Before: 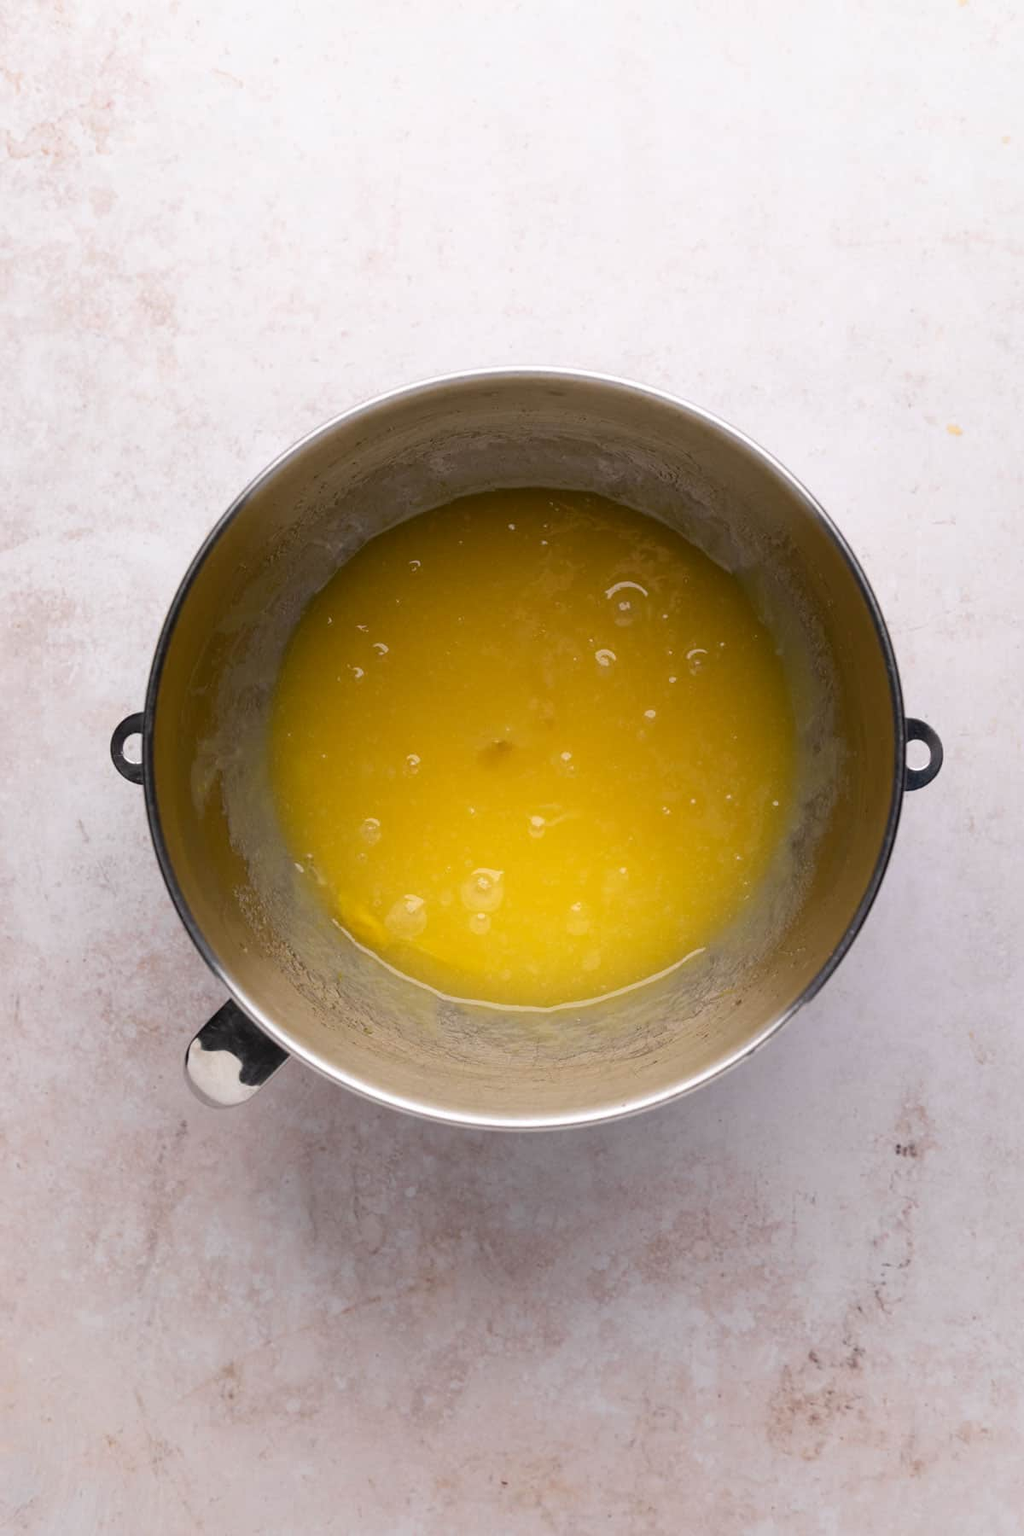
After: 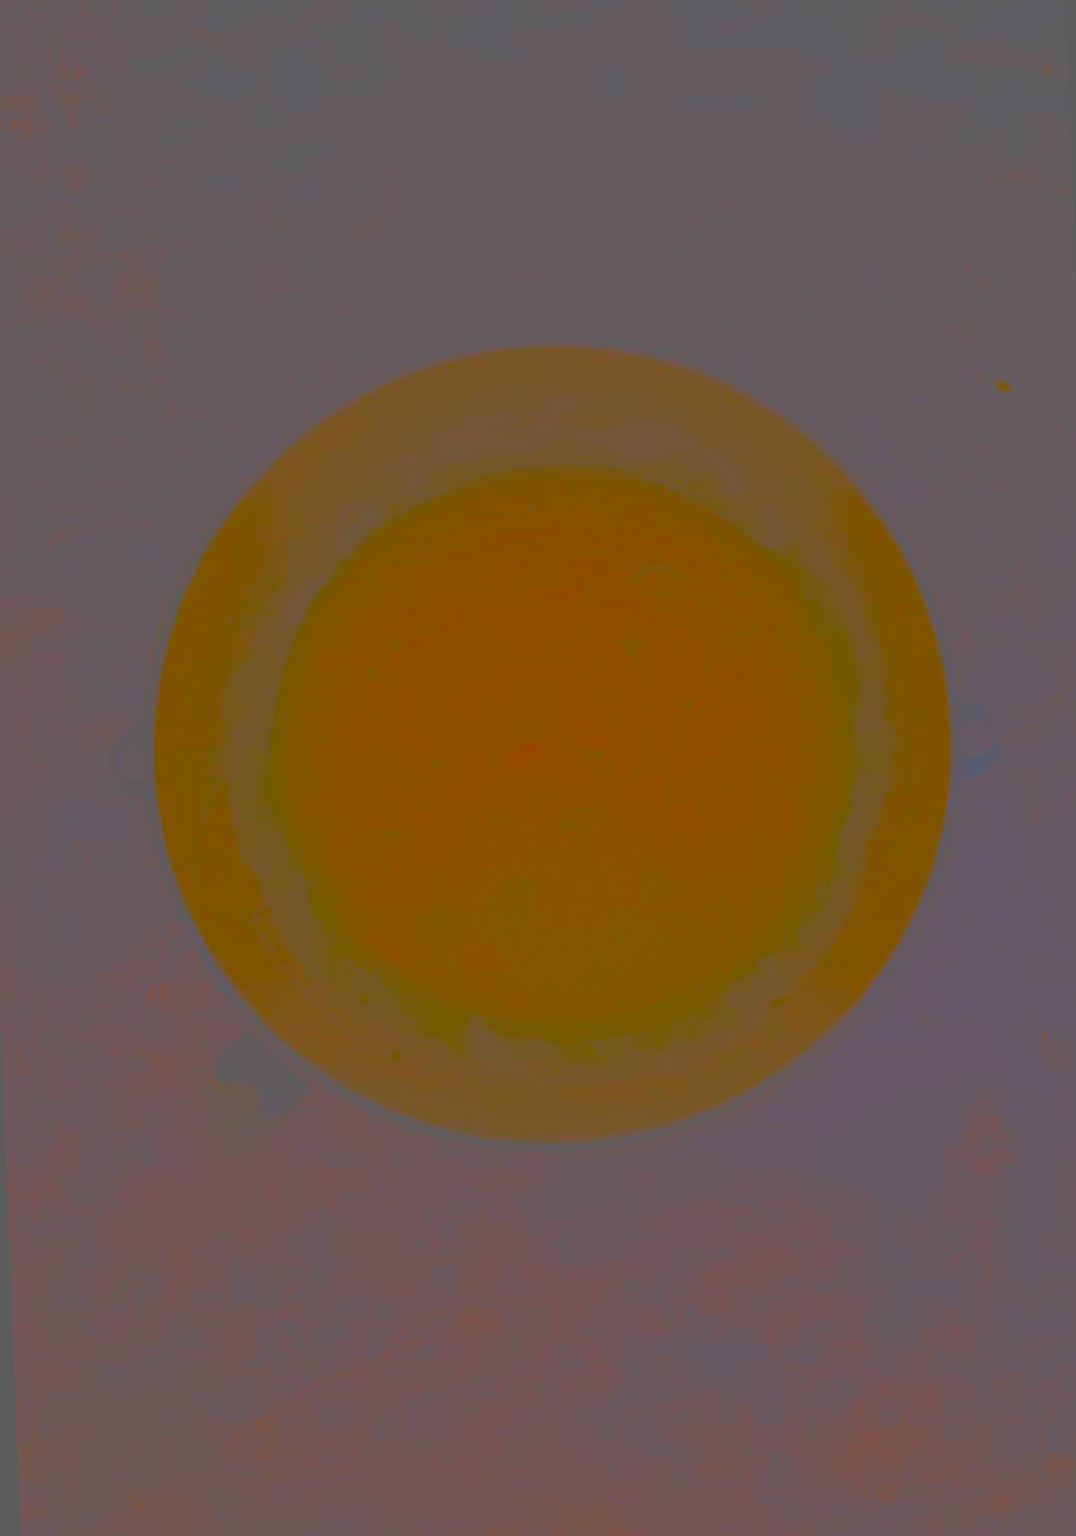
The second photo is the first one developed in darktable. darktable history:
rotate and perspective: rotation -2.12°, lens shift (vertical) 0.009, lens shift (horizontal) -0.008, automatic cropping original format, crop left 0.036, crop right 0.964, crop top 0.05, crop bottom 0.959
contrast brightness saturation: contrast -0.99, brightness -0.17, saturation 0.75
